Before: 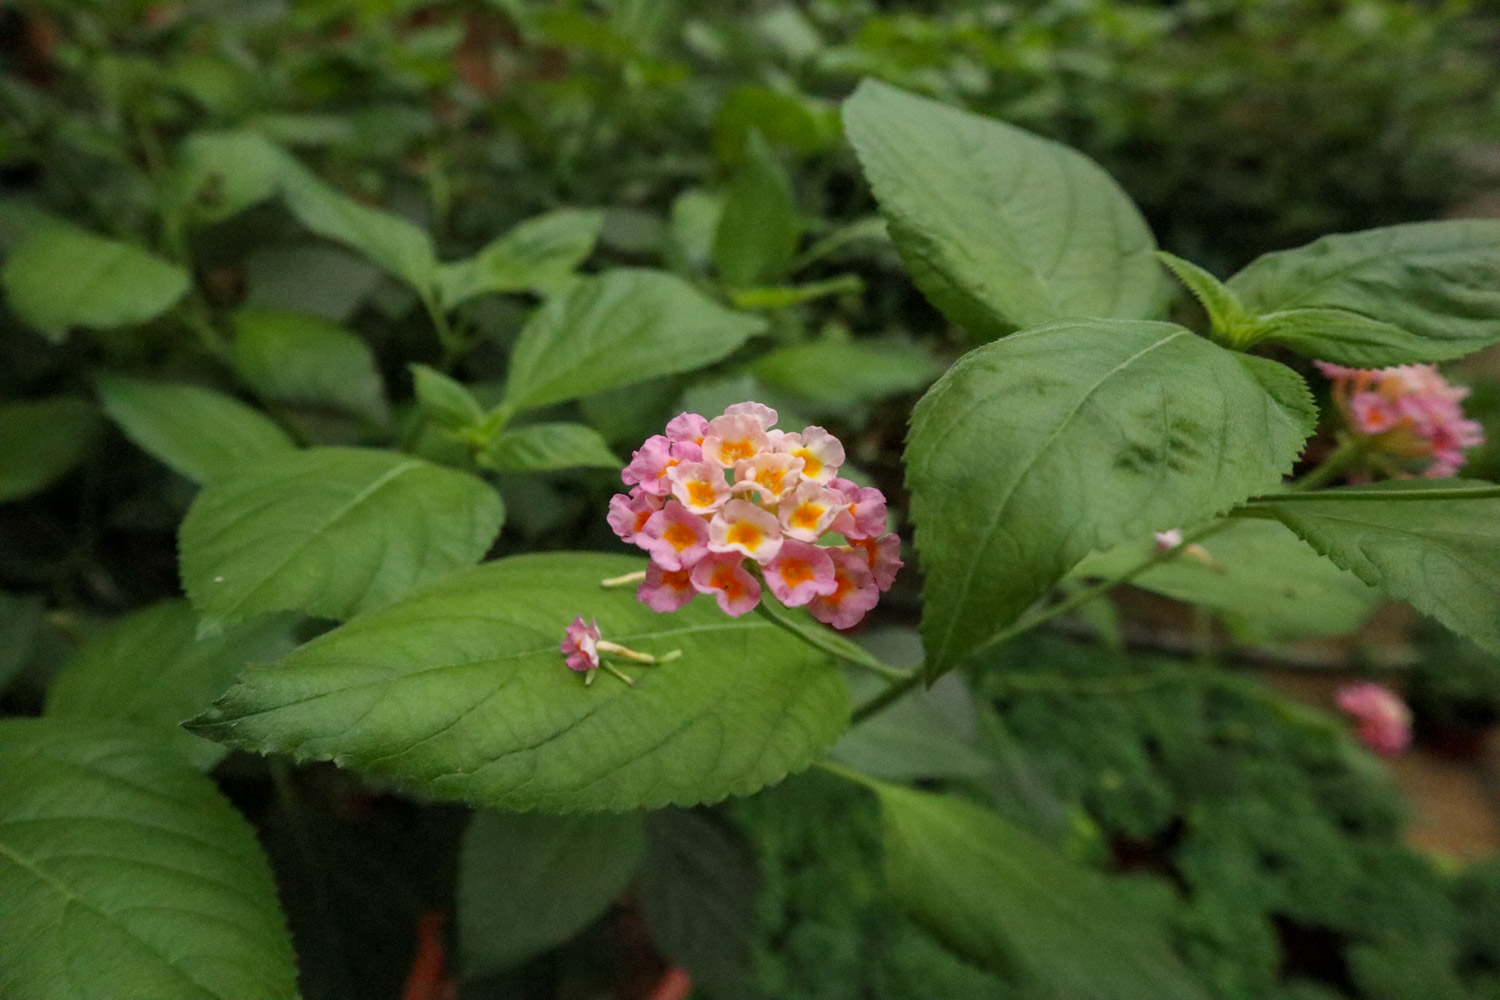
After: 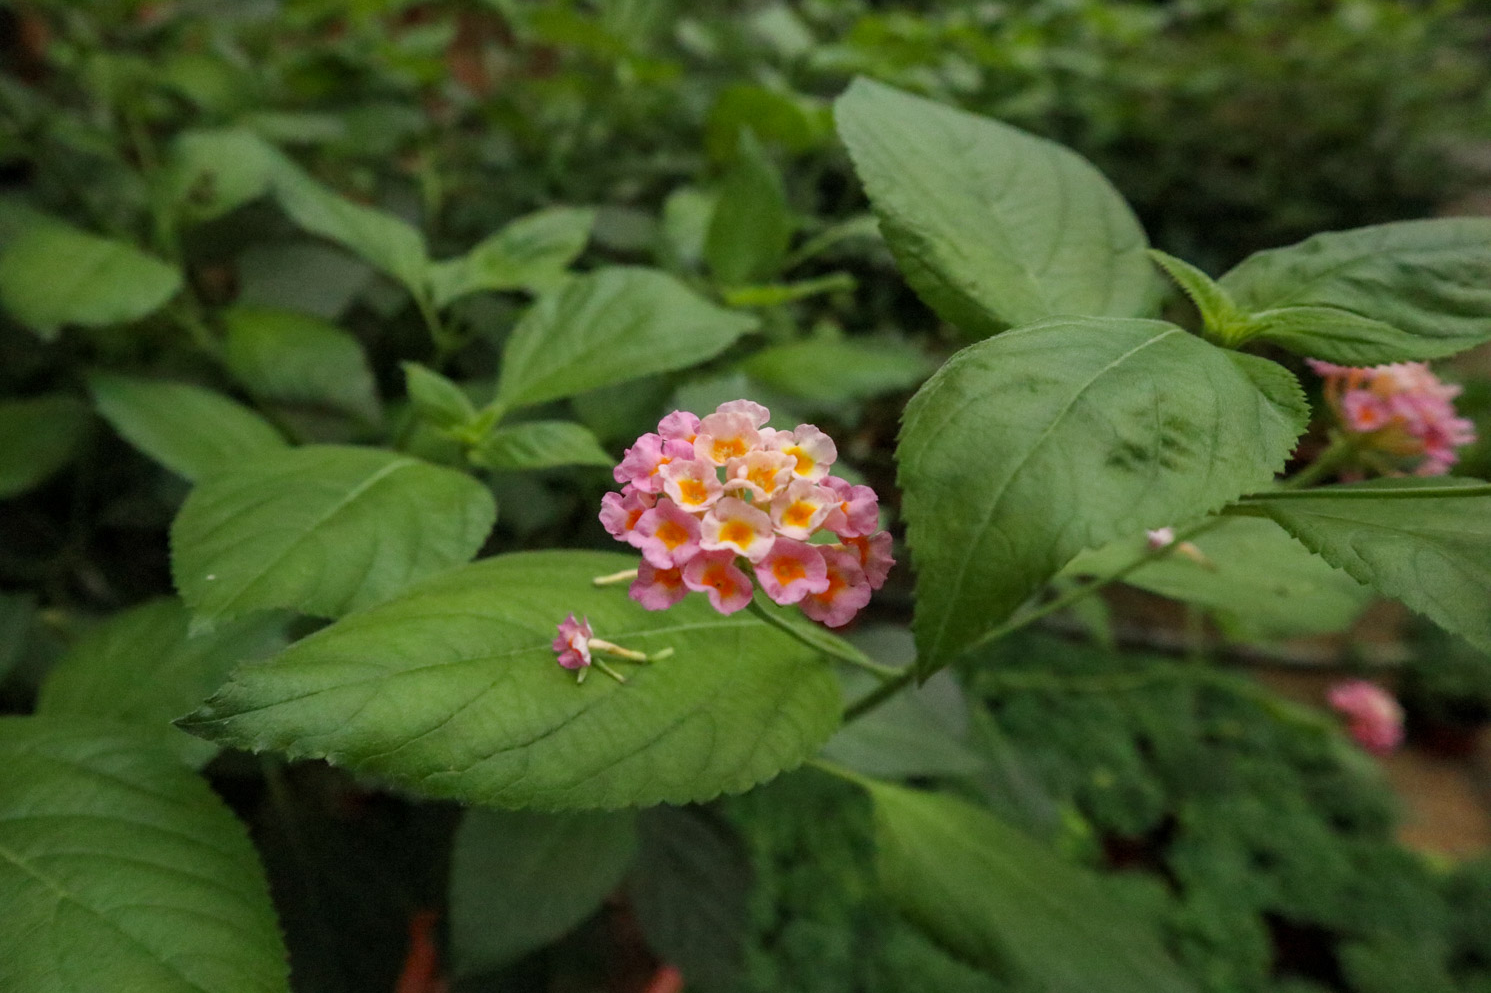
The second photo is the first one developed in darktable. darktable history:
crop and rotate: left 0.558%, top 0.275%, bottom 0.383%
